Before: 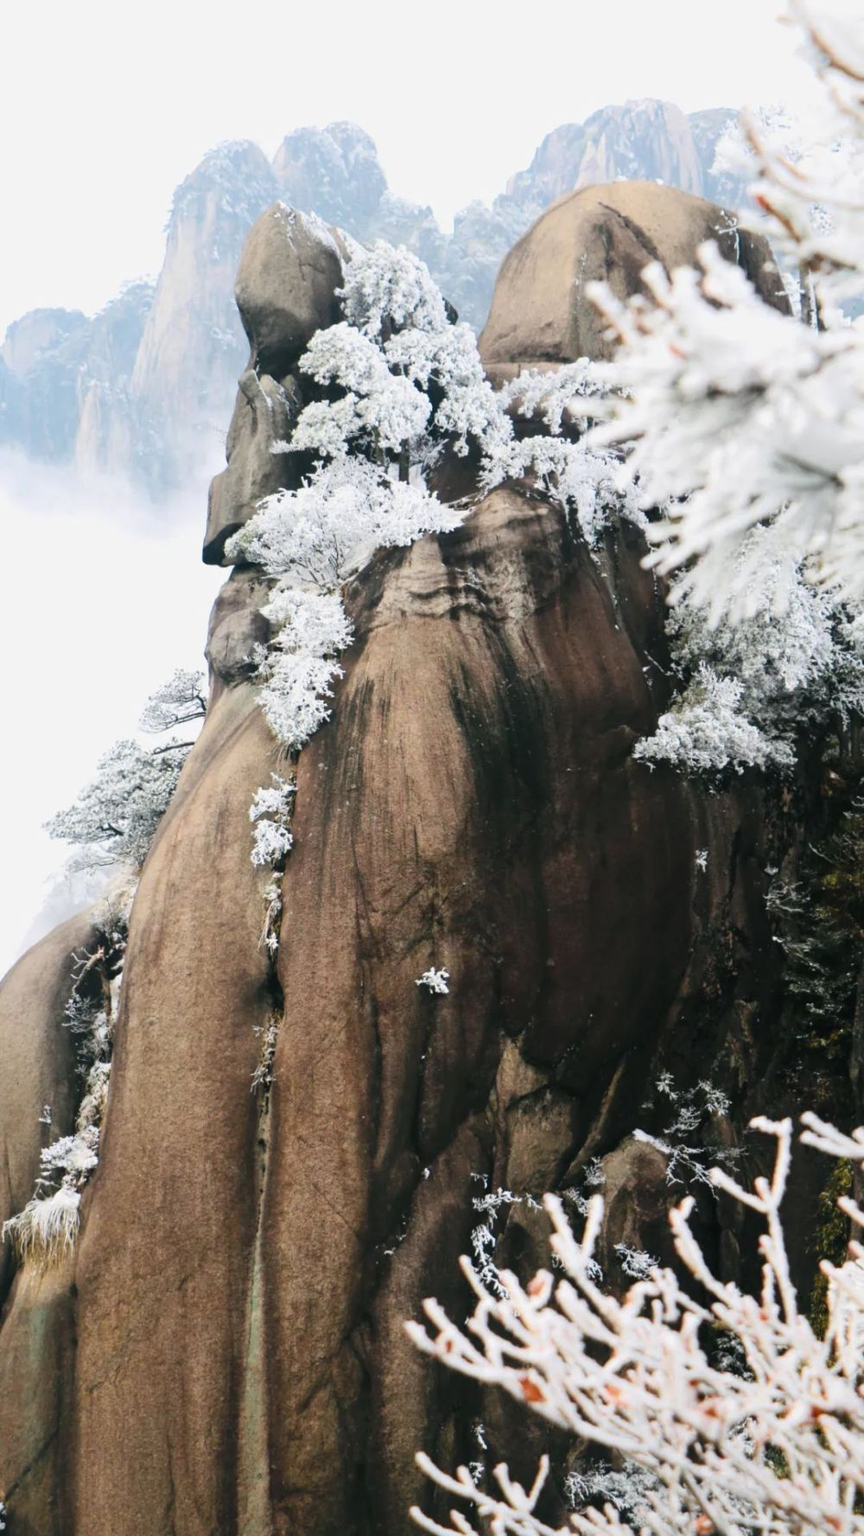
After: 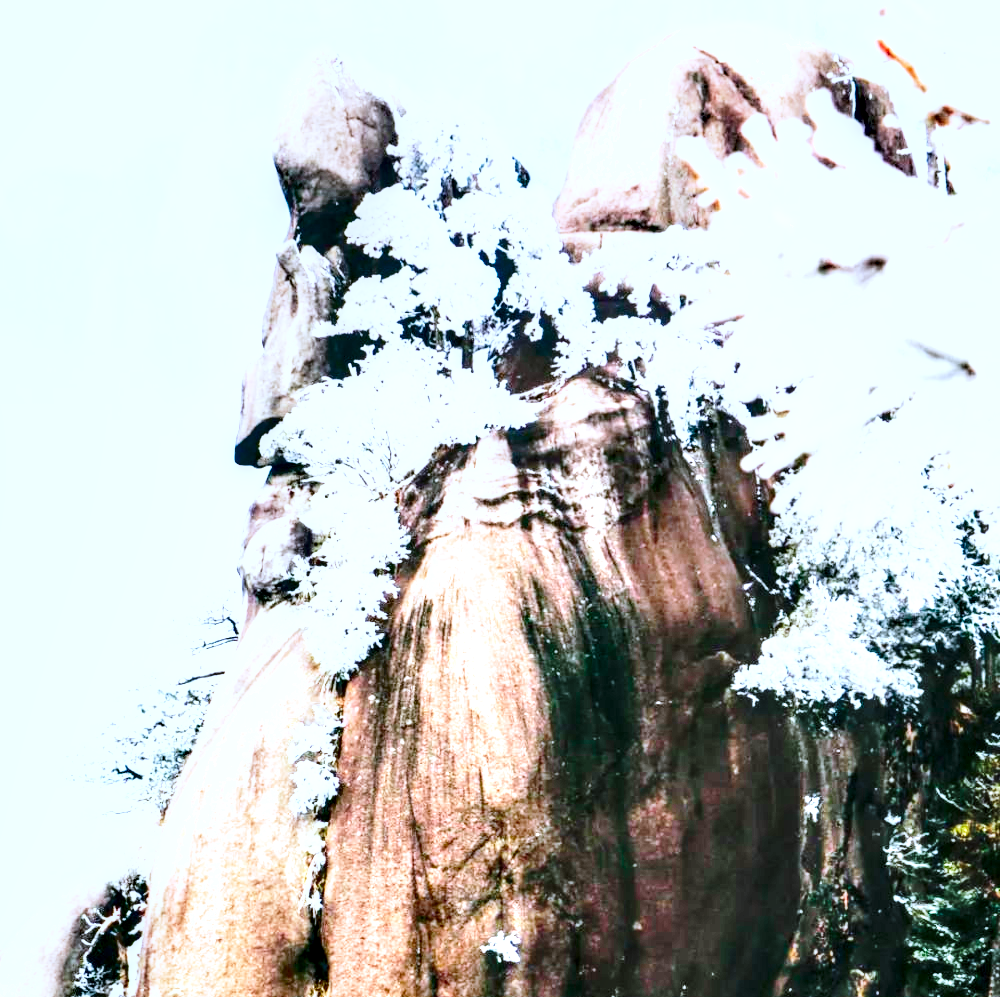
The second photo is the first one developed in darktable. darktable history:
graduated density: density 0.38 EV, hardness 21%, rotation -6.11°, saturation 32%
crop and rotate: top 10.605%, bottom 33.274%
shadows and highlights: soften with gaussian
exposure: exposure 1.223 EV, compensate highlight preservation false
color correction: highlights a* -2.24, highlights b* -18.1
local contrast: highlights 60%, shadows 60%, detail 160%
contrast brightness saturation: contrast 0.18, saturation 0.3
base curve: curves: ch0 [(0, 0) (0.036, 0.037) (0.121, 0.228) (0.46, 0.76) (0.859, 0.983) (1, 1)], preserve colors none
